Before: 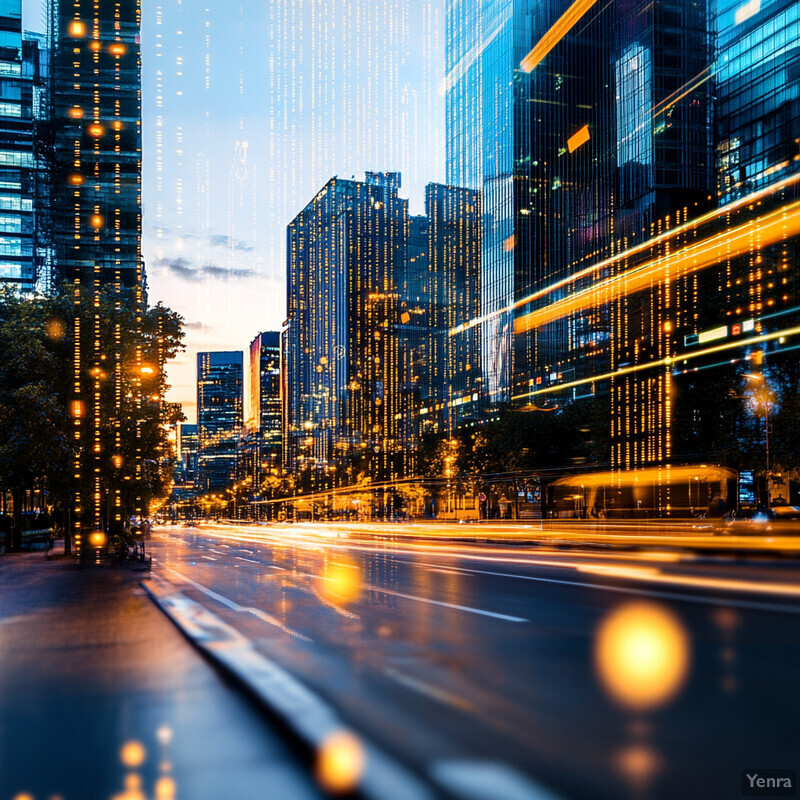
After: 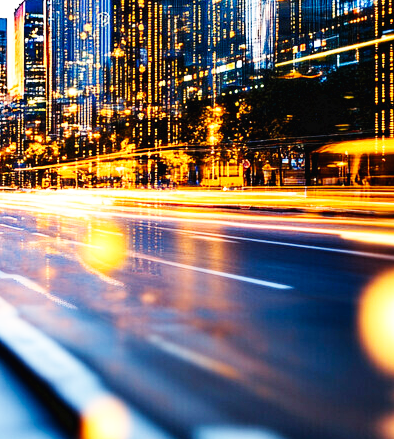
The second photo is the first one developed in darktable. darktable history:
exposure: compensate exposure bias true, compensate highlight preservation false
crop: left 29.564%, top 41.634%, right 21.171%, bottom 3.469%
base curve: curves: ch0 [(0, 0.003) (0.001, 0.002) (0.006, 0.004) (0.02, 0.022) (0.048, 0.086) (0.094, 0.234) (0.162, 0.431) (0.258, 0.629) (0.385, 0.8) (0.548, 0.918) (0.751, 0.988) (1, 1)], preserve colors none
